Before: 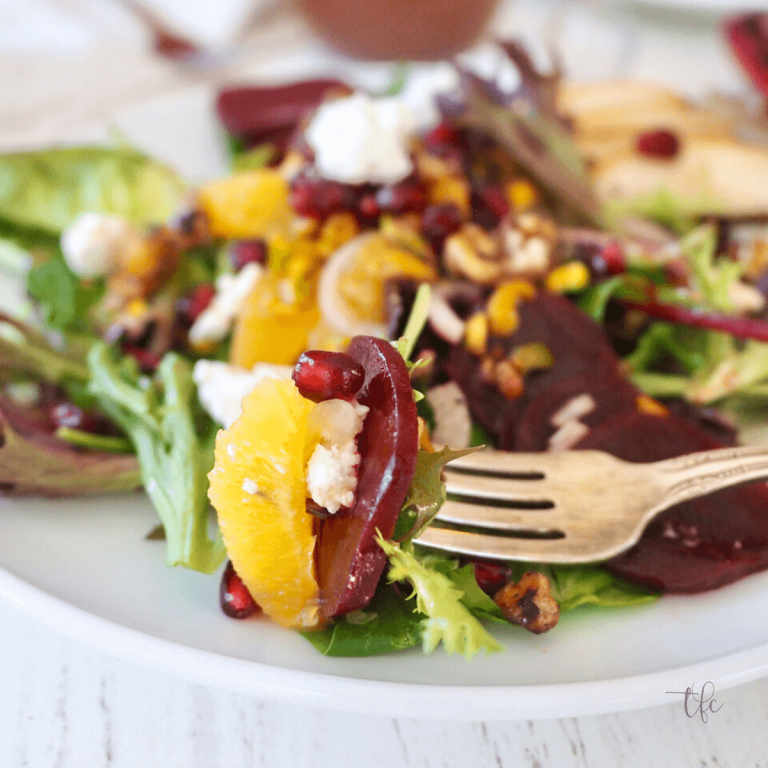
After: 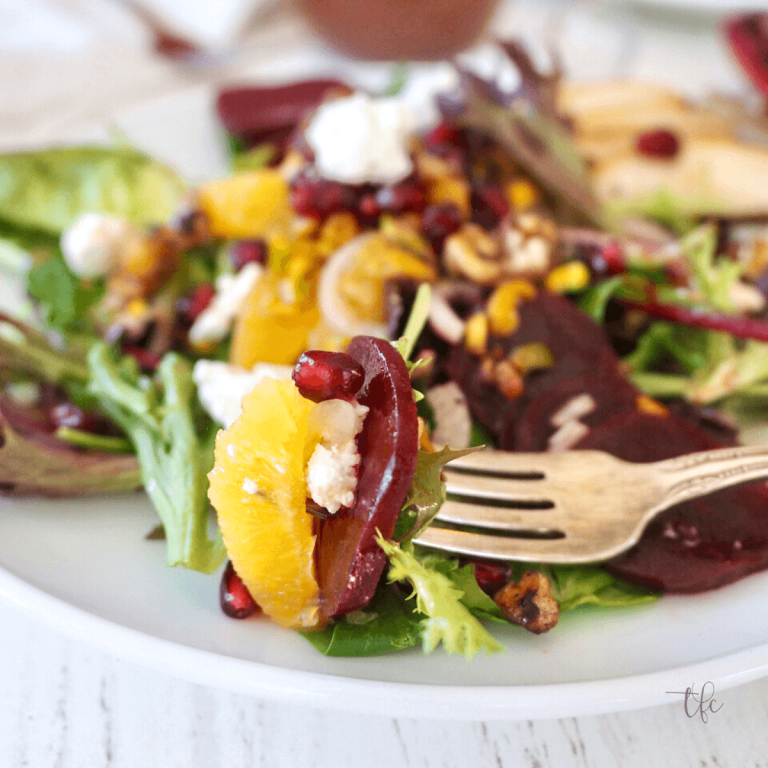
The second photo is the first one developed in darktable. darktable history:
local contrast: highlights 105%, shadows 99%, detail 119%, midtone range 0.2
